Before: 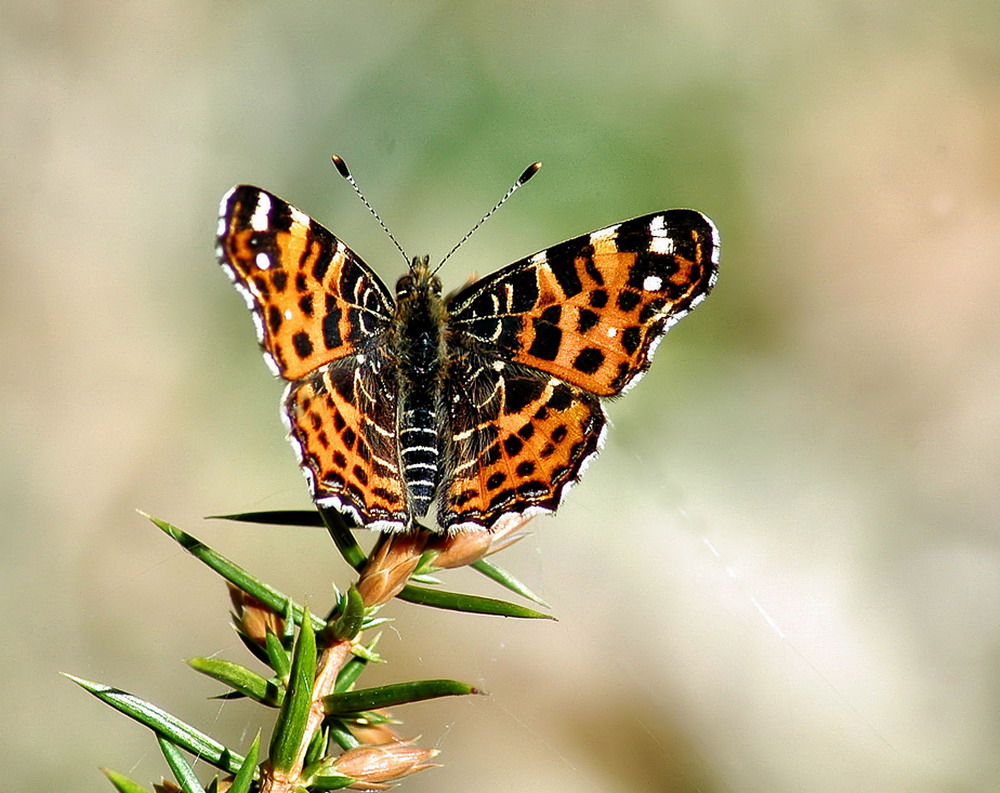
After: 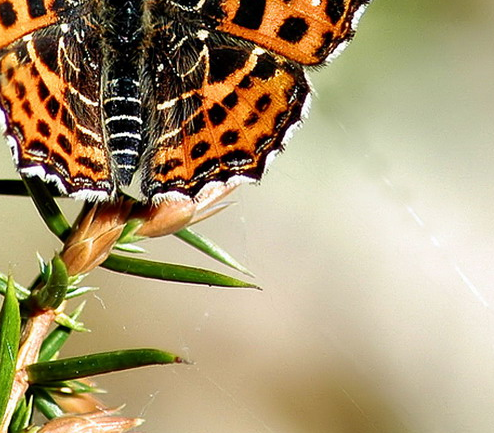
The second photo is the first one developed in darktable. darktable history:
crop: left 29.672%, top 41.786%, right 20.851%, bottom 3.487%
contrast brightness saturation: contrast 0.05
